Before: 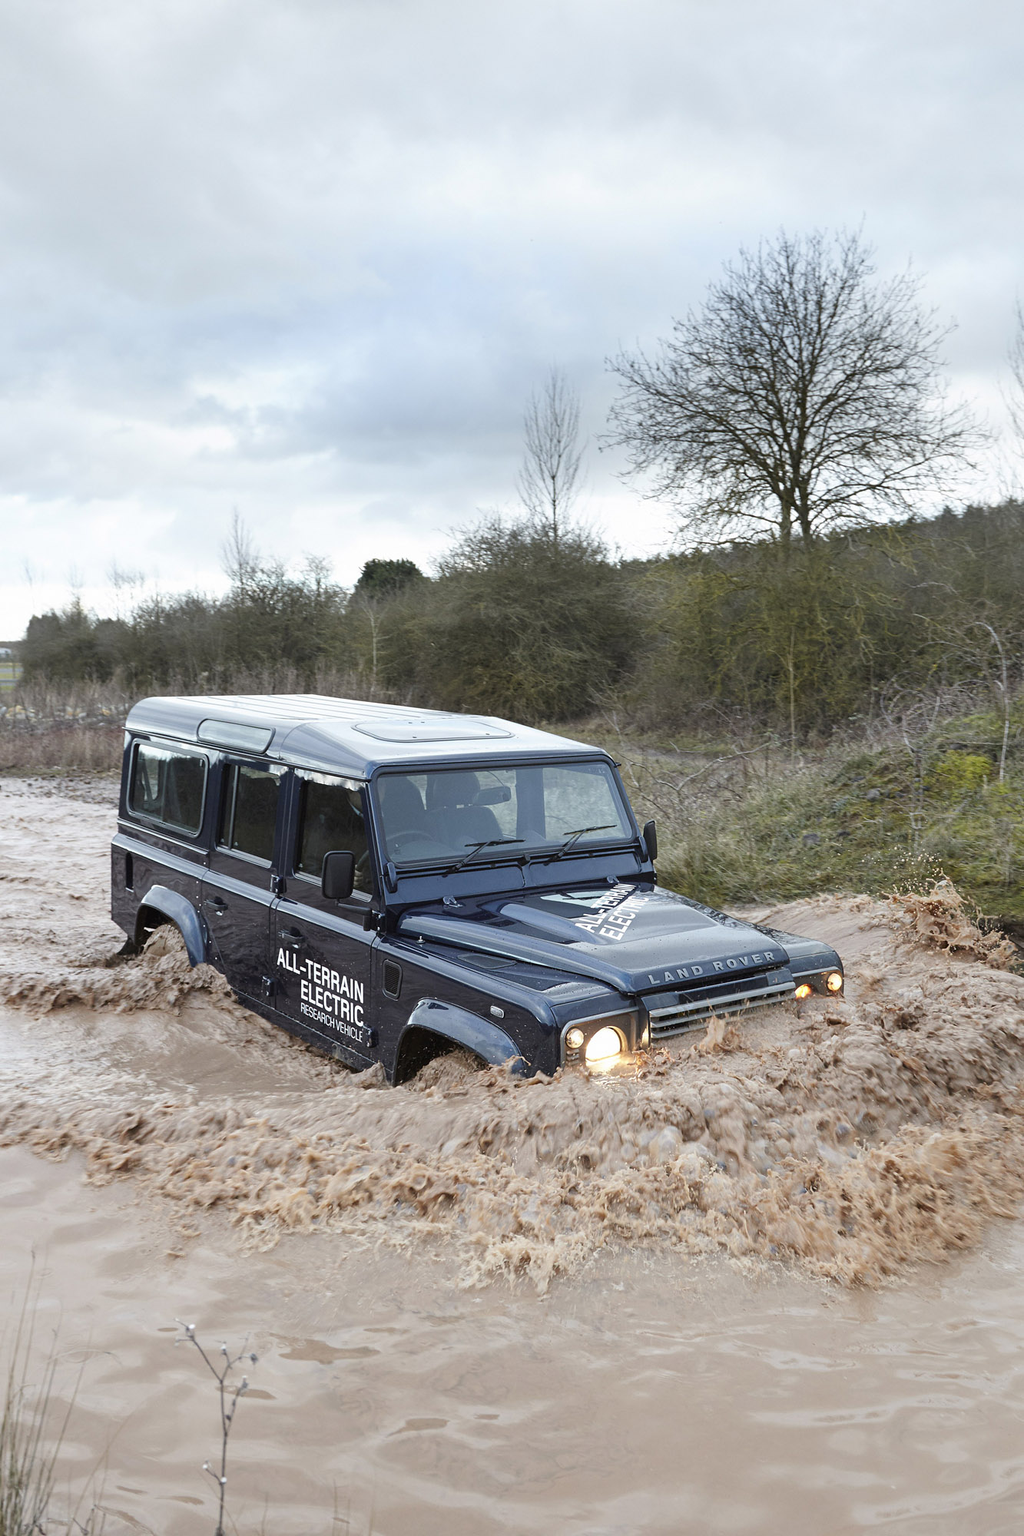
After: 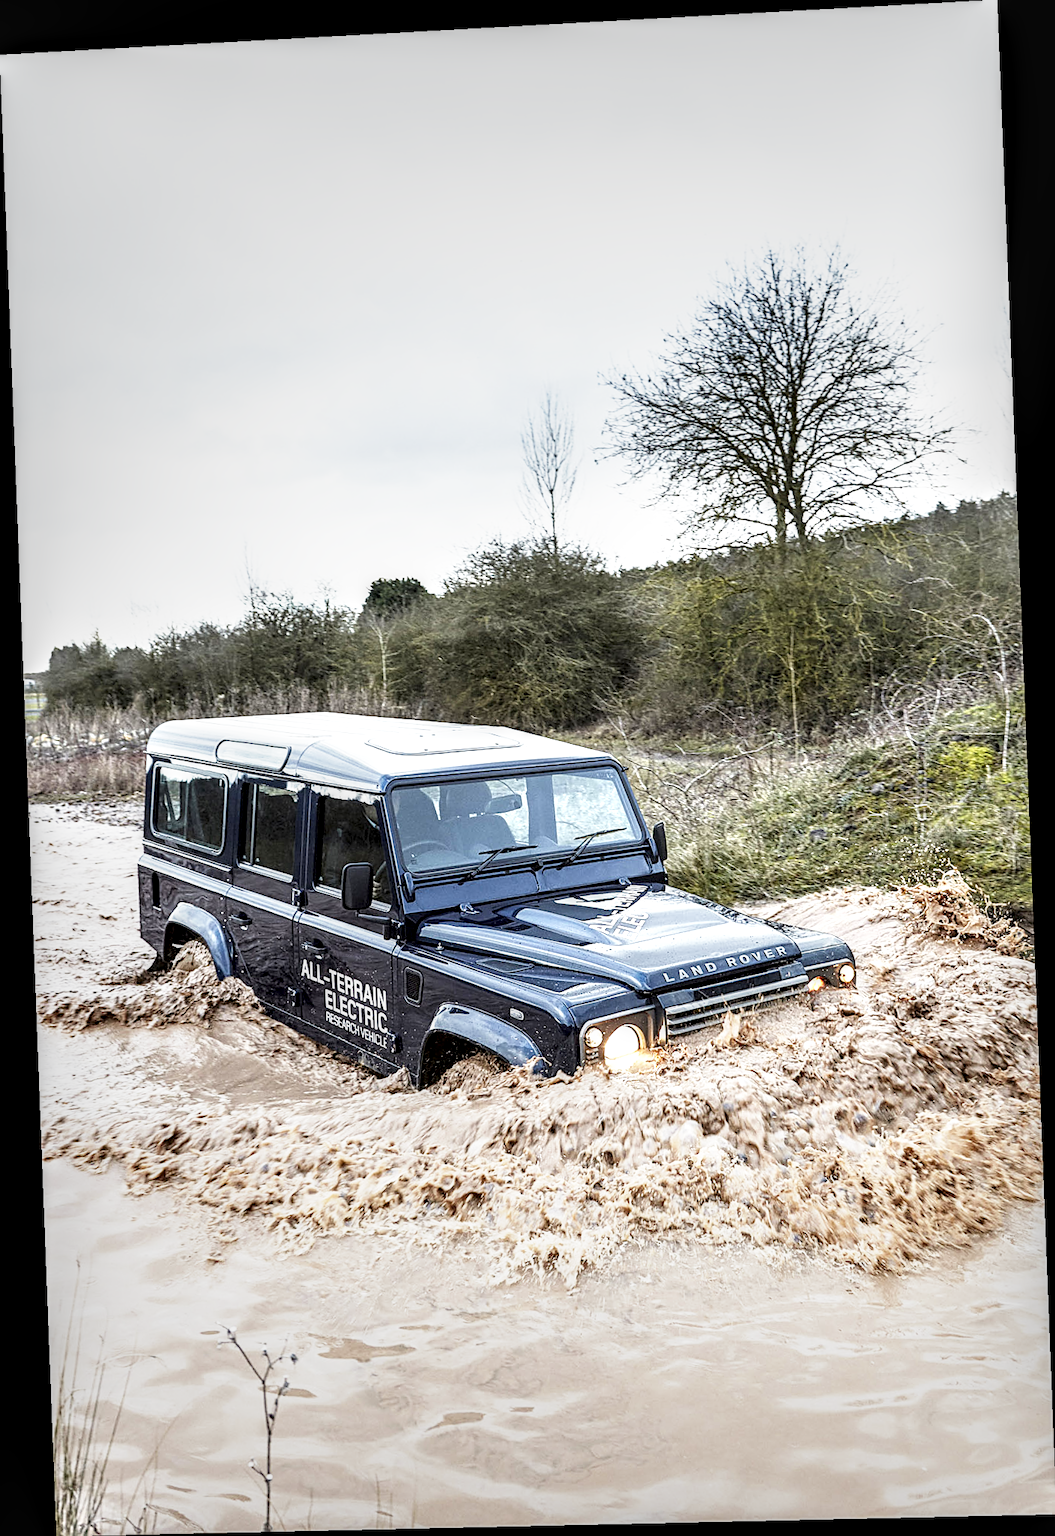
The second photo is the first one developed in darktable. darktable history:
rotate and perspective: rotation -2.22°, lens shift (horizontal) -0.022, automatic cropping off
base curve: curves: ch0 [(0, 0) (0.495, 0.917) (1, 1)], preserve colors none
local contrast: highlights 20%, shadows 70%, detail 170%
sharpen: on, module defaults
